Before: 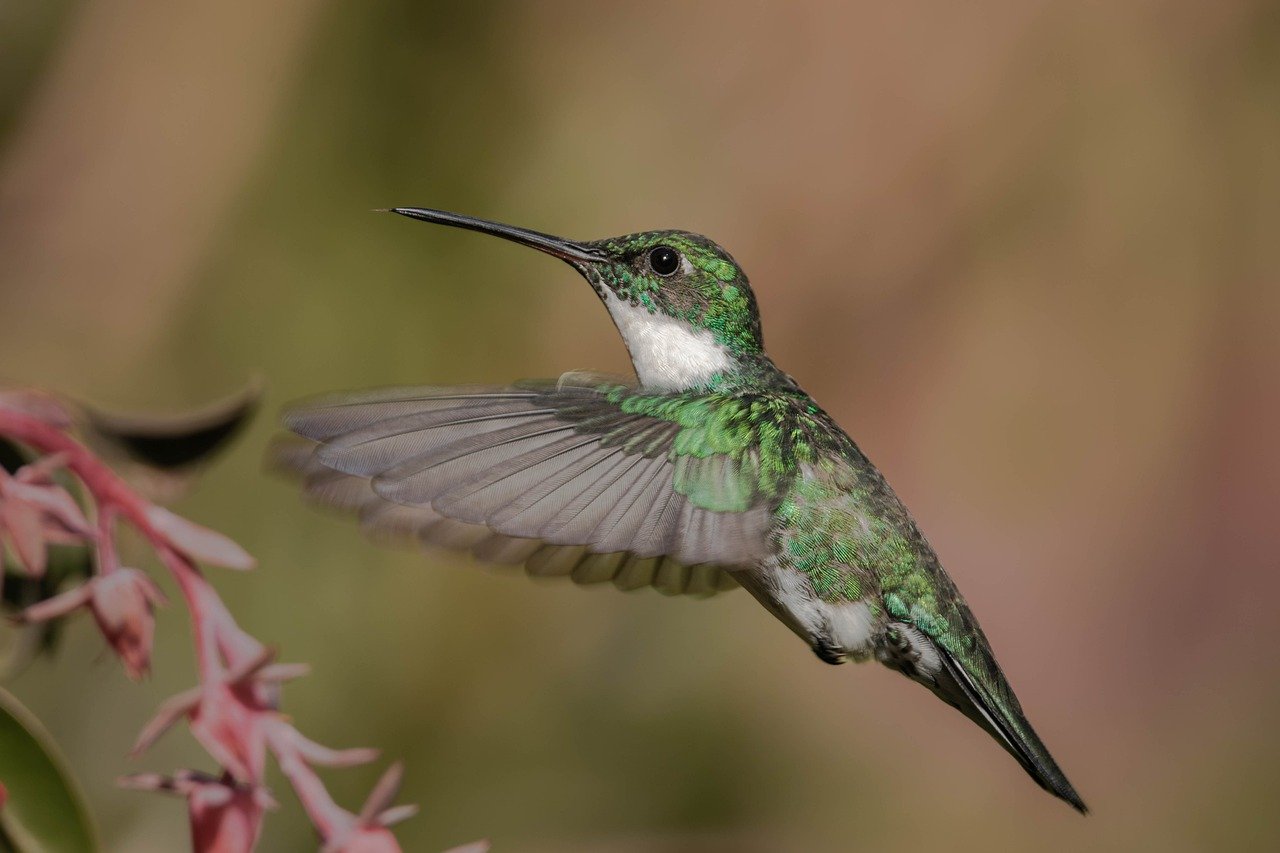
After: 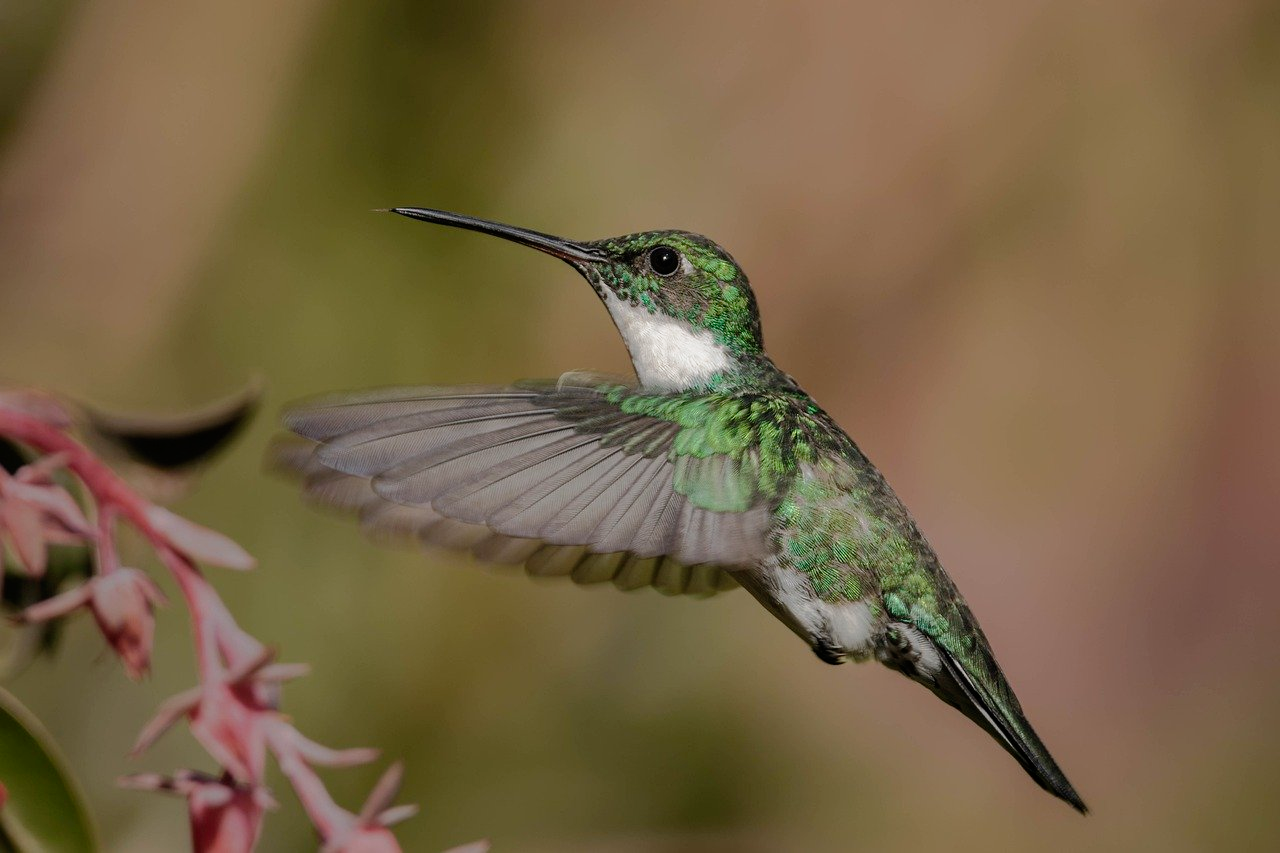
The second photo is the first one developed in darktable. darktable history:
tone curve: curves: ch0 [(0, 0) (0.058, 0.027) (0.214, 0.183) (0.304, 0.288) (0.561, 0.554) (0.687, 0.677) (0.768, 0.768) (0.858, 0.861) (0.986, 0.957)]; ch1 [(0, 0) (0.172, 0.123) (0.312, 0.296) (0.437, 0.429) (0.471, 0.469) (0.502, 0.5) (0.513, 0.515) (0.583, 0.604) (0.631, 0.659) (0.703, 0.721) (0.889, 0.924) (1, 1)]; ch2 [(0, 0) (0.411, 0.424) (0.485, 0.497) (0.502, 0.5) (0.517, 0.511) (0.566, 0.573) (0.622, 0.613) (0.709, 0.677) (1, 1)], preserve colors none
